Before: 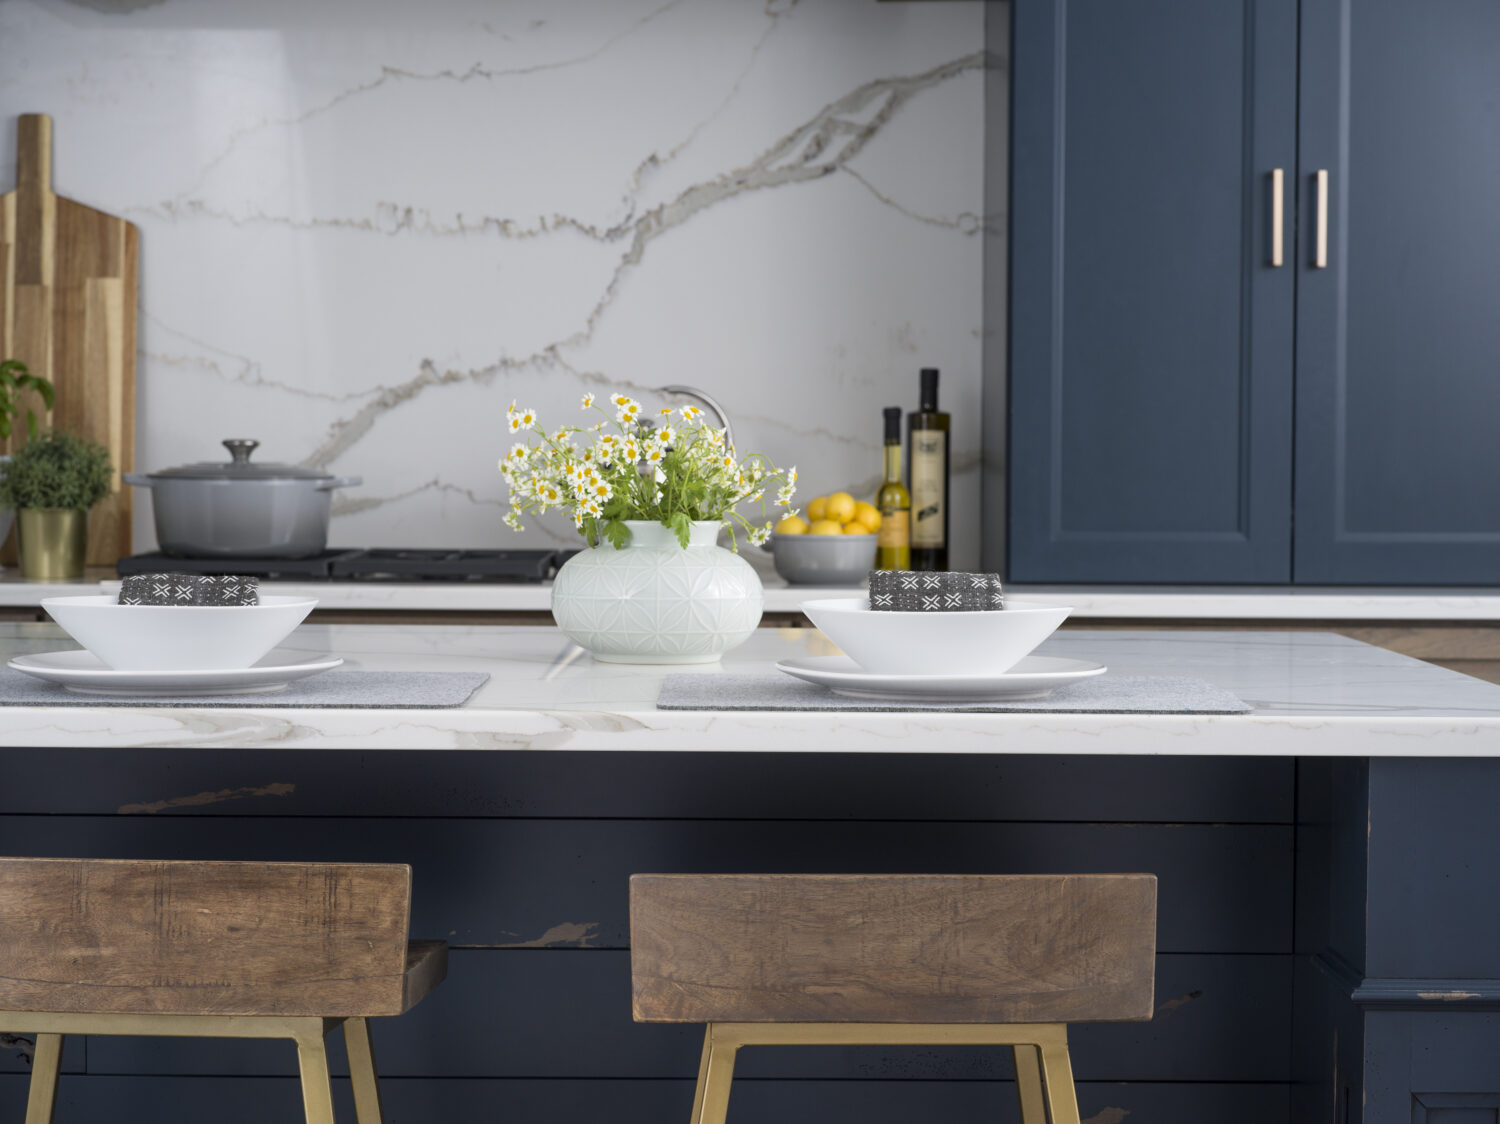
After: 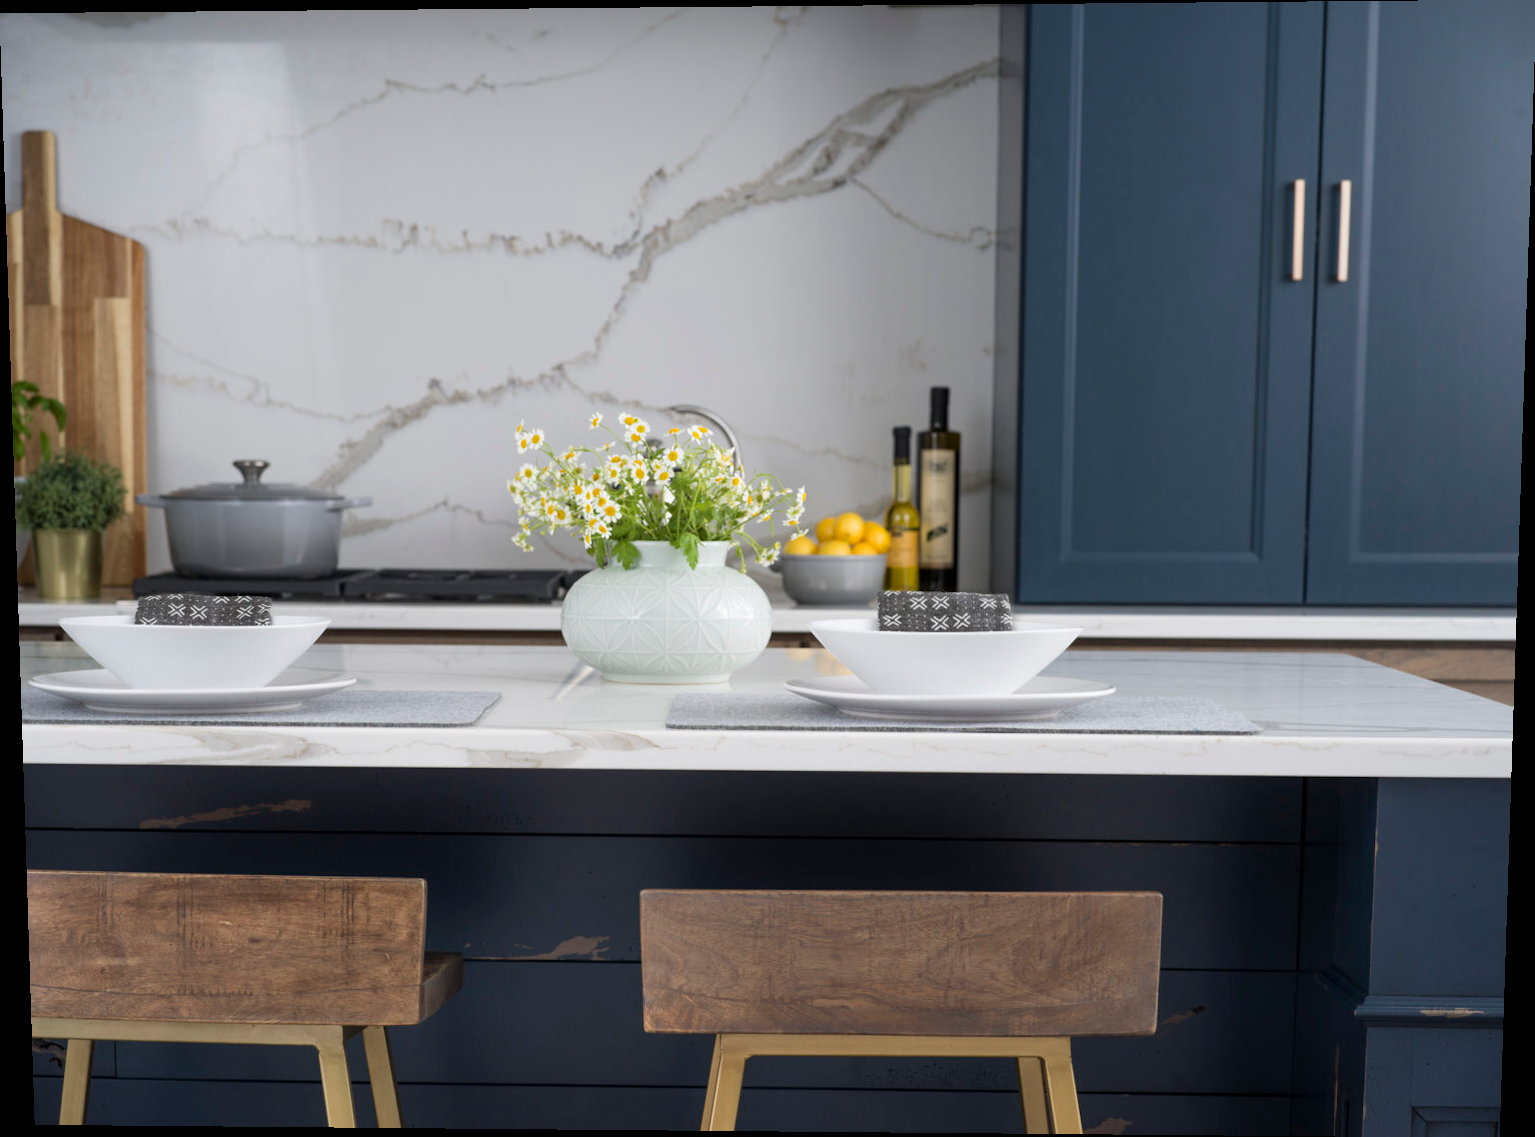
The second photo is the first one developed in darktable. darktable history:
rotate and perspective: lens shift (vertical) 0.048, lens shift (horizontal) -0.024, automatic cropping off
tone equalizer: on, module defaults
